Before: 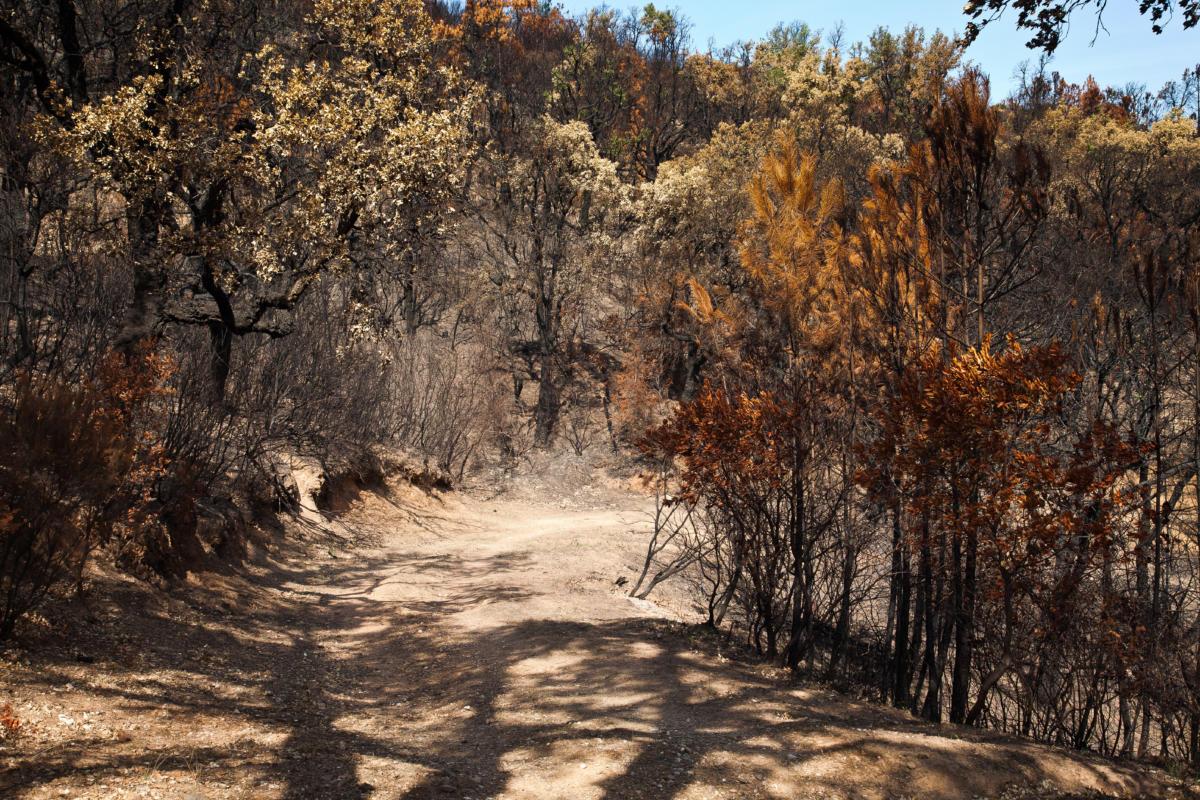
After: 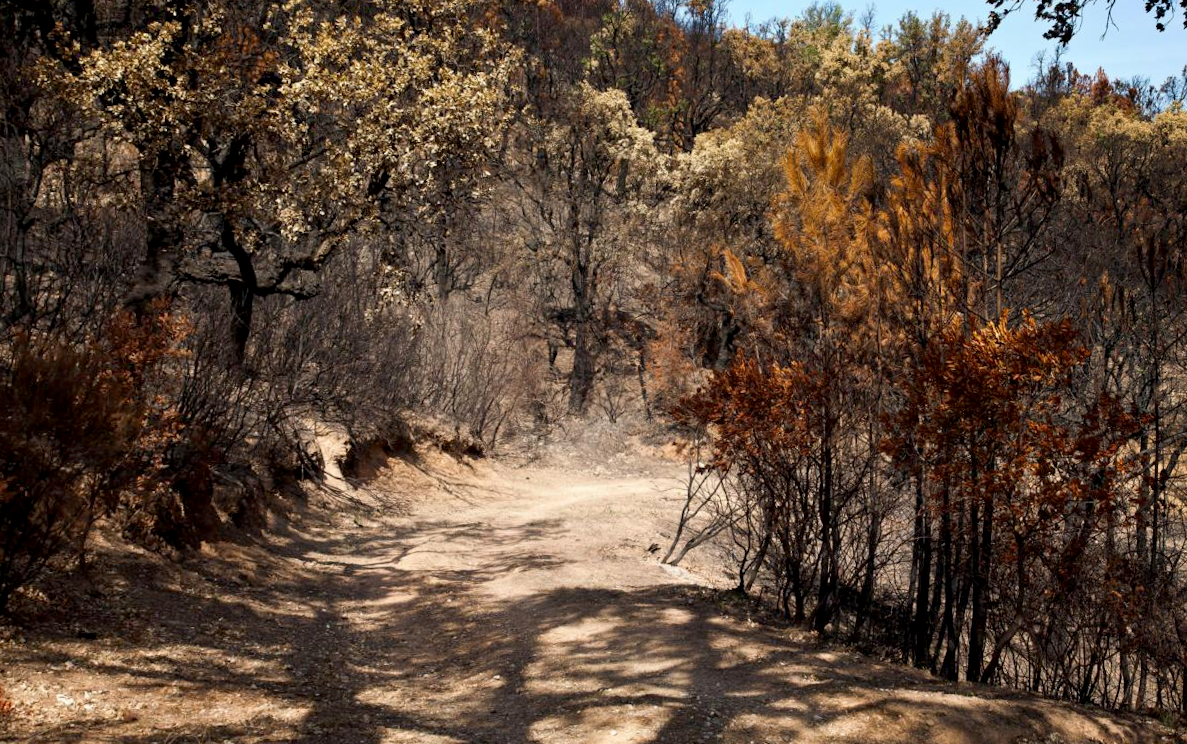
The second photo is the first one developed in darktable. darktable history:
exposure: black level correction 0.005, exposure 0.001 EV, compensate highlight preservation false
rotate and perspective: rotation 0.679°, lens shift (horizontal) 0.136, crop left 0.009, crop right 0.991, crop top 0.078, crop bottom 0.95
white balance: emerald 1
